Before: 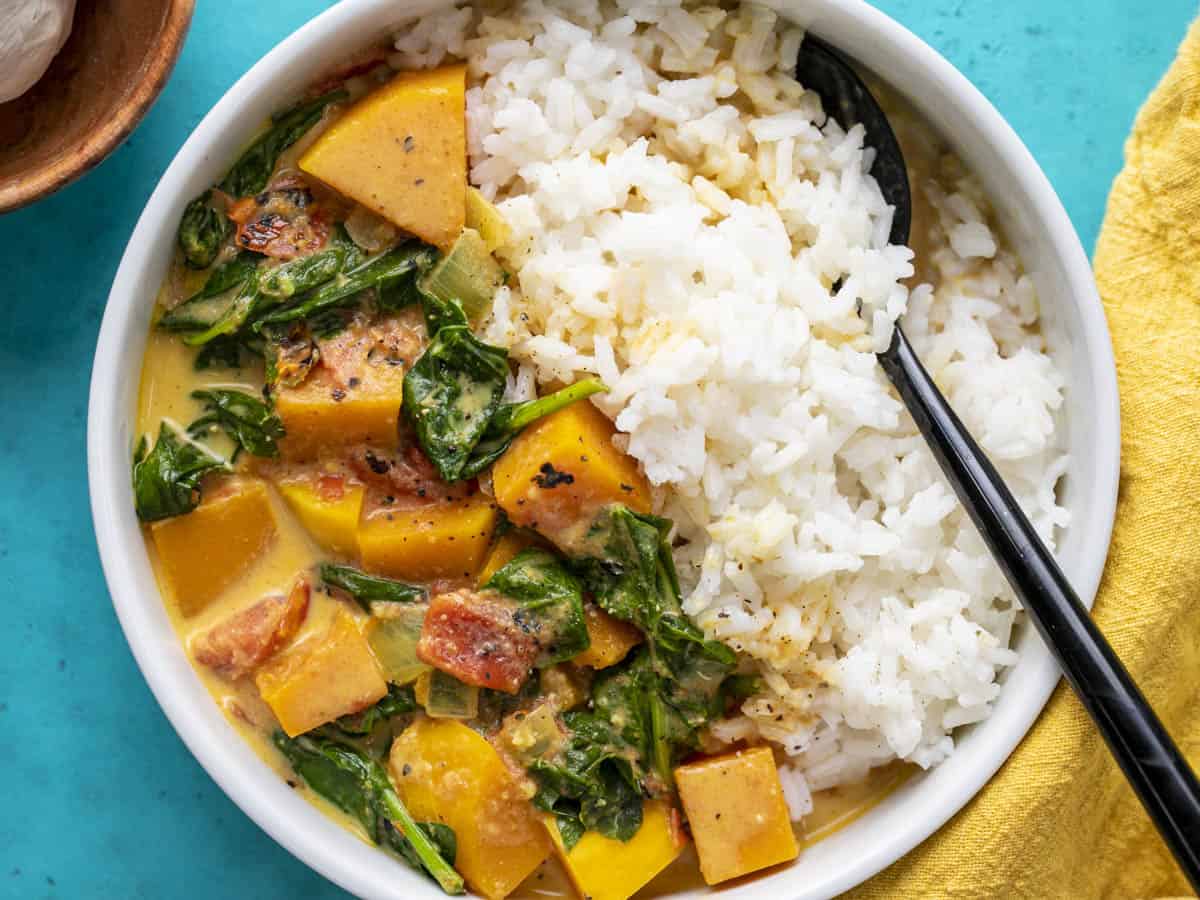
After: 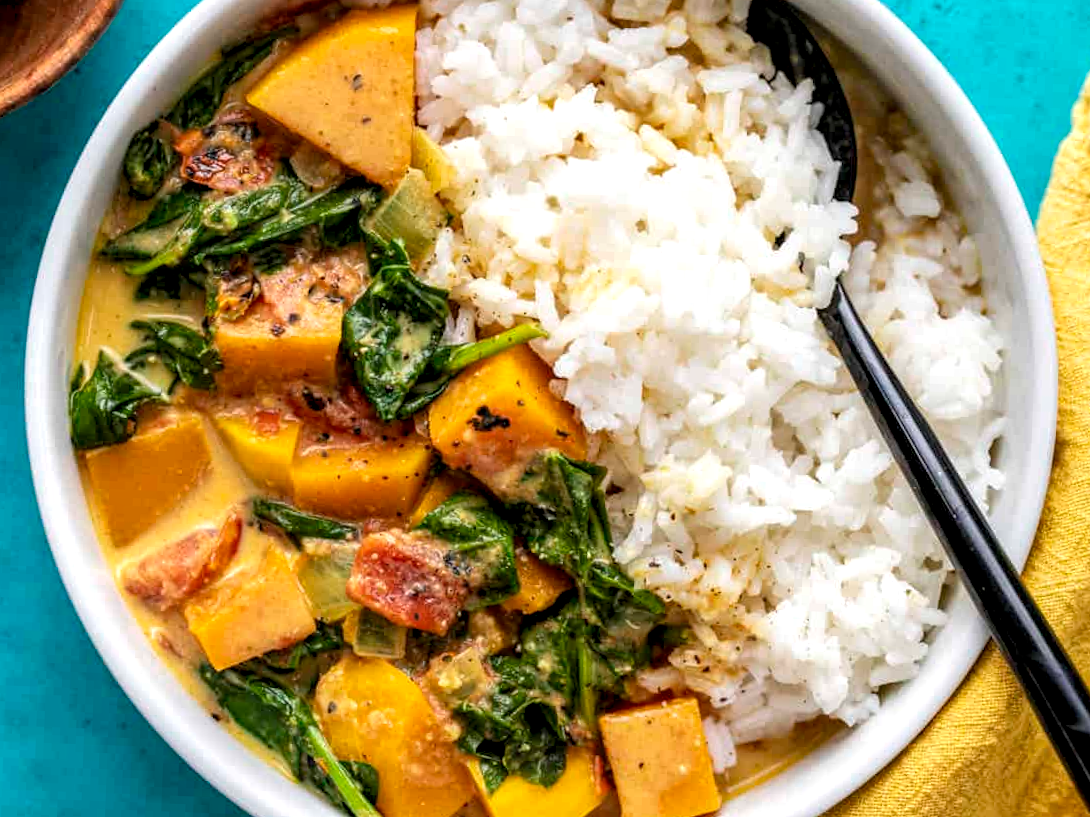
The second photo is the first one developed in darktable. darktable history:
crop and rotate: angle -2.13°, left 3.121%, top 3.995%, right 1.568%, bottom 0.72%
levels: levels [0.016, 0.492, 0.969]
local contrast: highlights 41%, shadows 62%, detail 136%, midtone range 0.511
